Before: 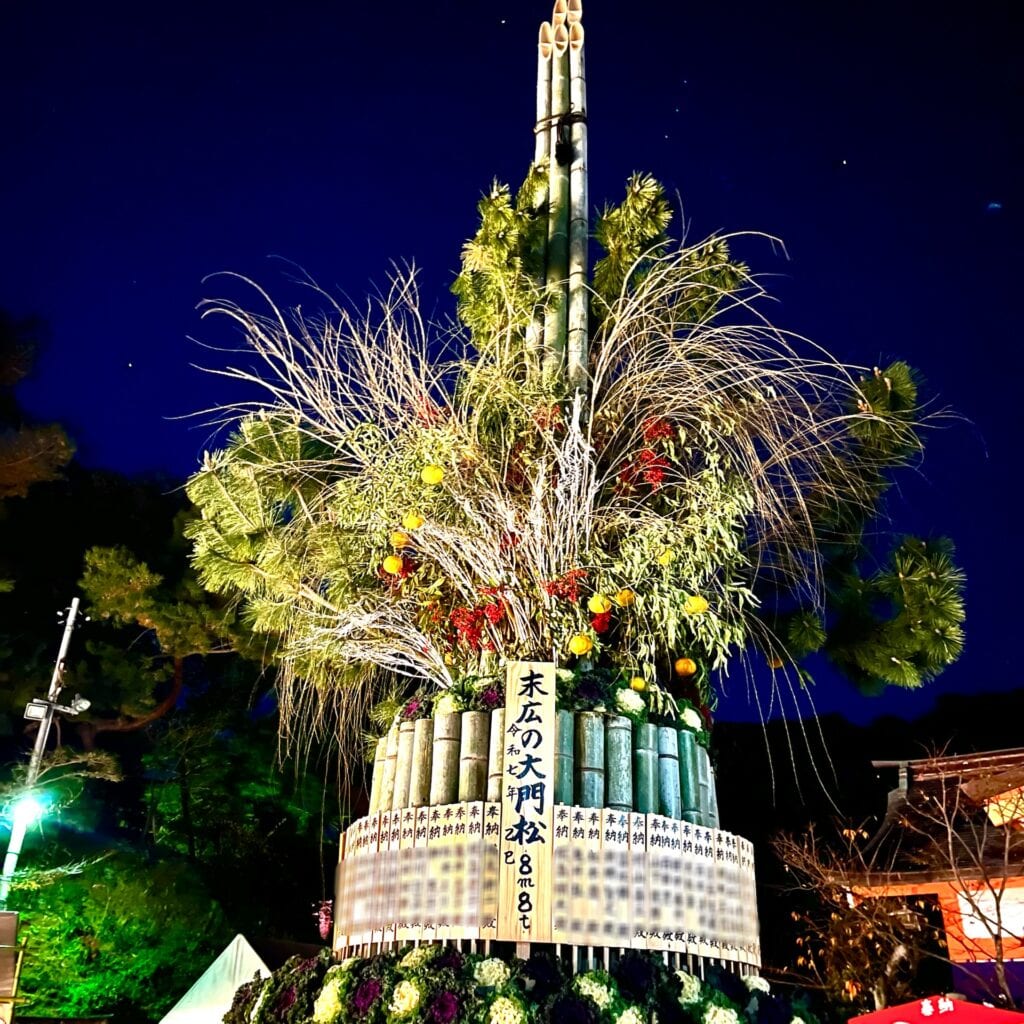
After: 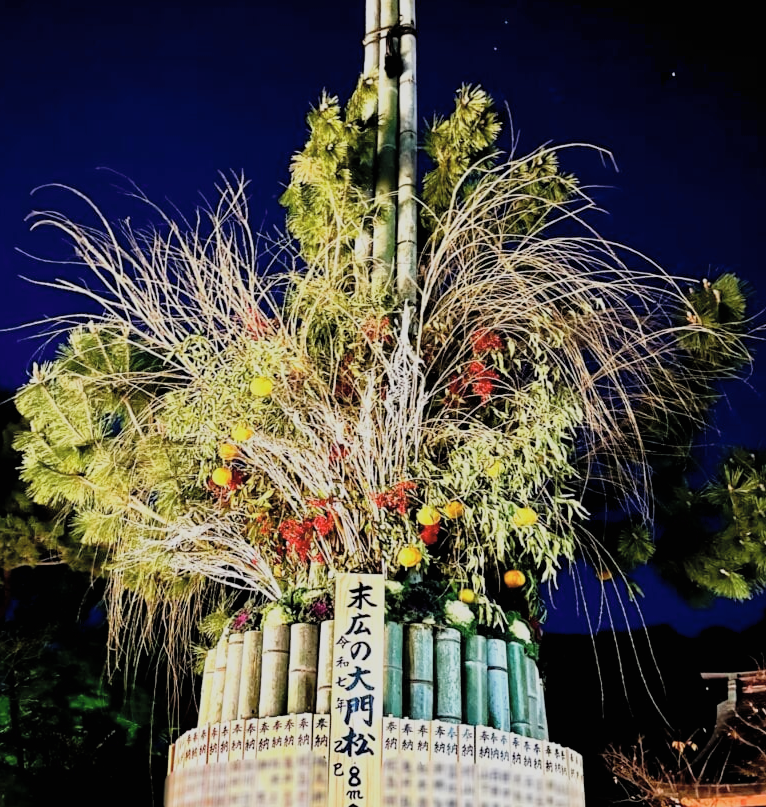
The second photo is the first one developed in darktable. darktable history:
crop: left 16.768%, top 8.653%, right 8.362%, bottom 12.485%
exposure: black level correction 0.002, exposure -0.1 EV, compensate highlight preservation false
contrast brightness saturation: brightness 0.13
filmic rgb: black relative exposure -7.65 EV, white relative exposure 4.56 EV, hardness 3.61, contrast 1.05
